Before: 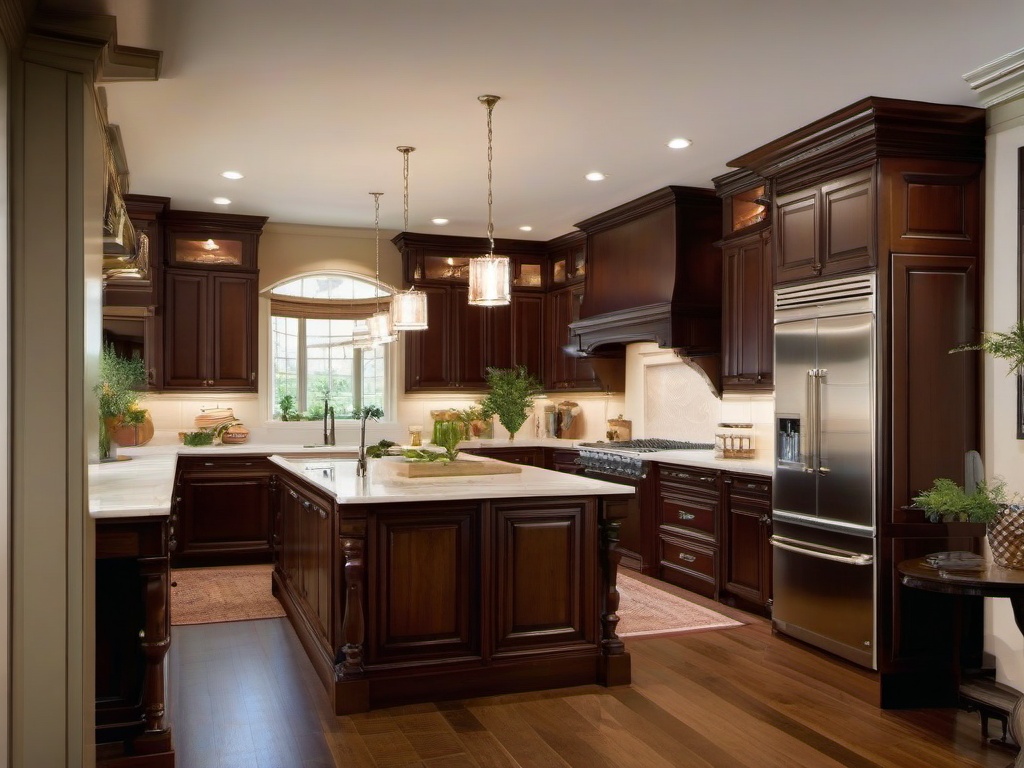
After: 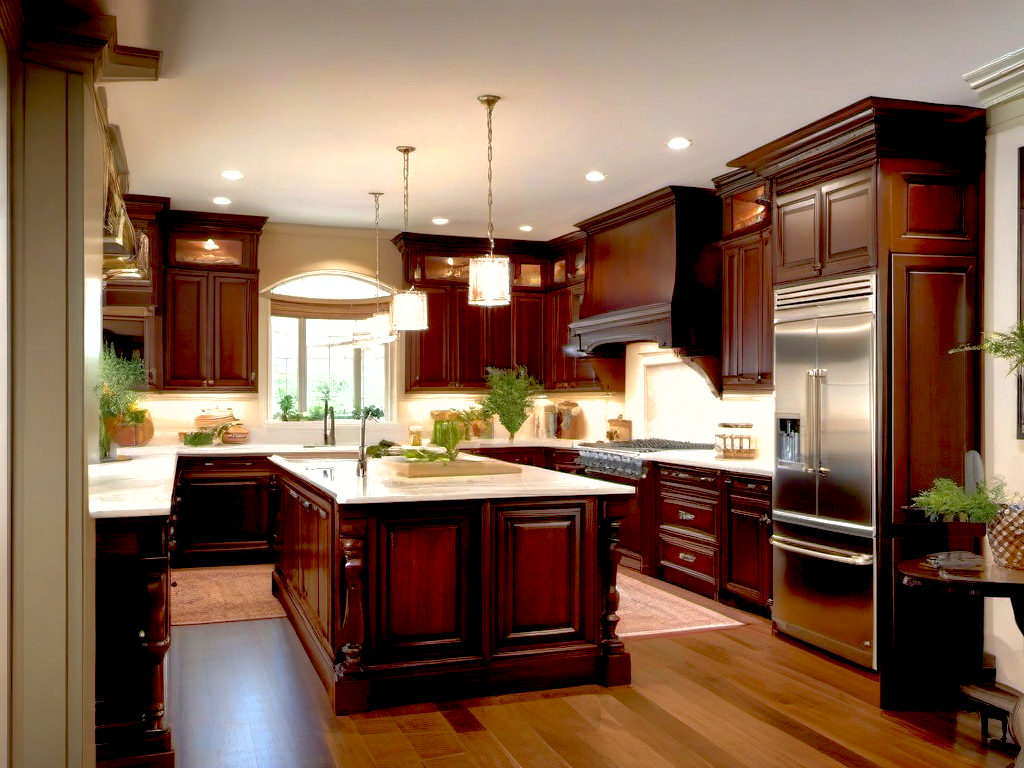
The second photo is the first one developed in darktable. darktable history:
shadows and highlights: on, module defaults
exposure: black level correction 0.012, exposure 0.7 EV, compensate exposure bias true, compensate highlight preservation false
